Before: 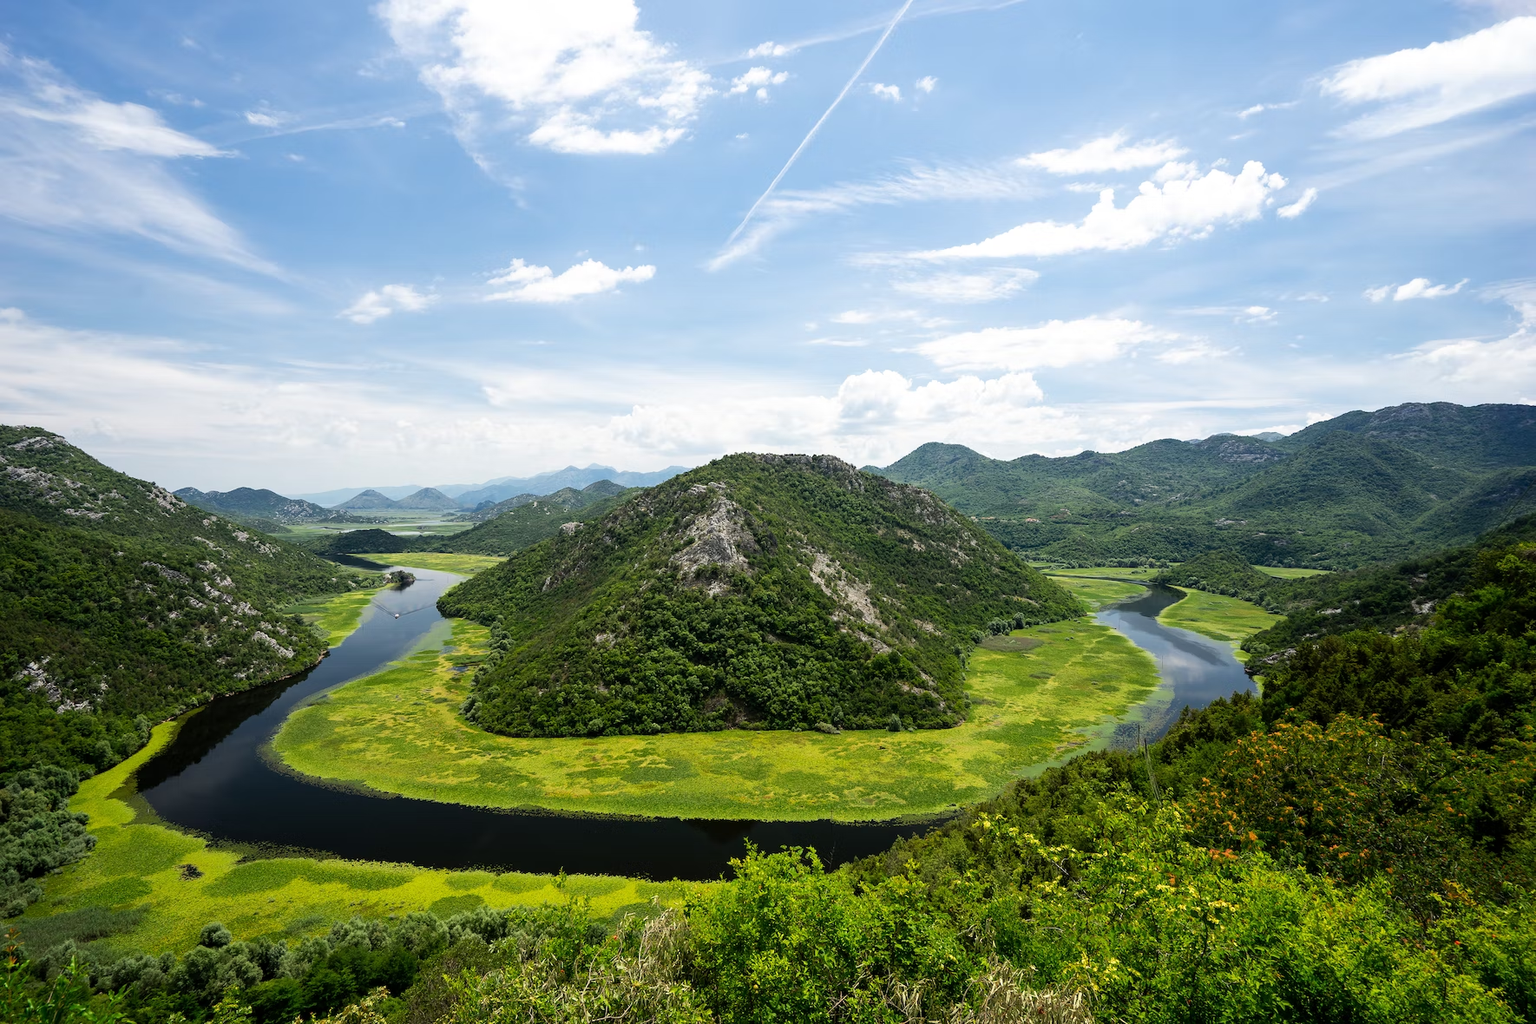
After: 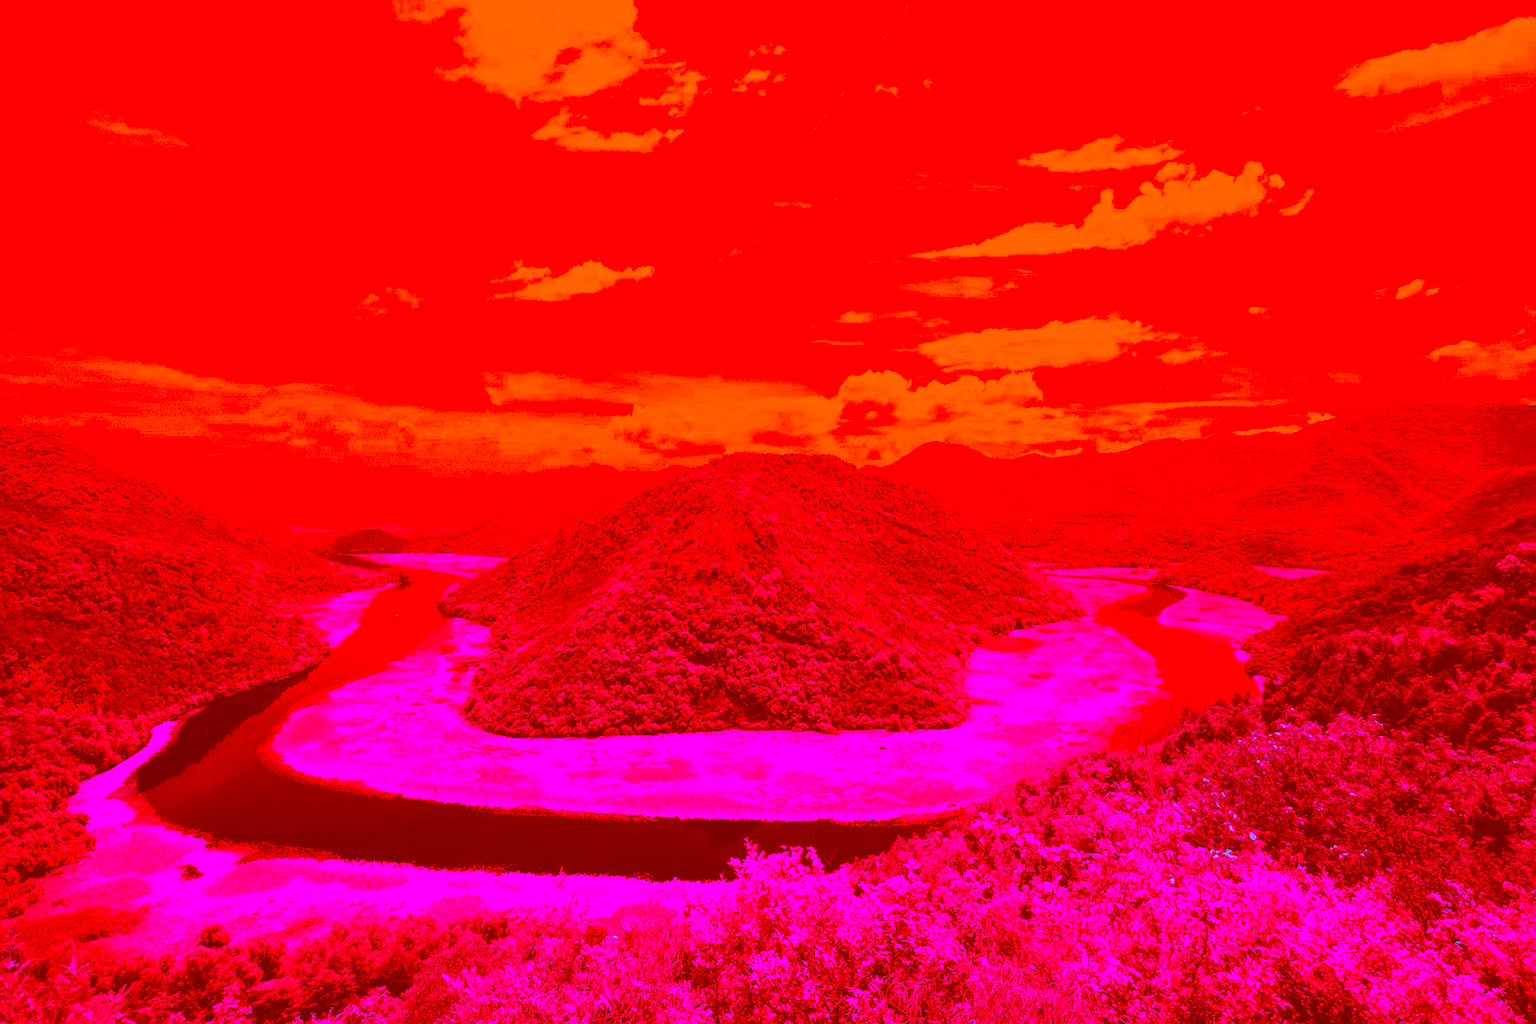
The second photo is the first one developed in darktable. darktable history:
color correction: highlights a* -39.68, highlights b* -40, shadows a* -40, shadows b* -40, saturation -3
grain: coarseness 0.09 ISO, strength 40%
